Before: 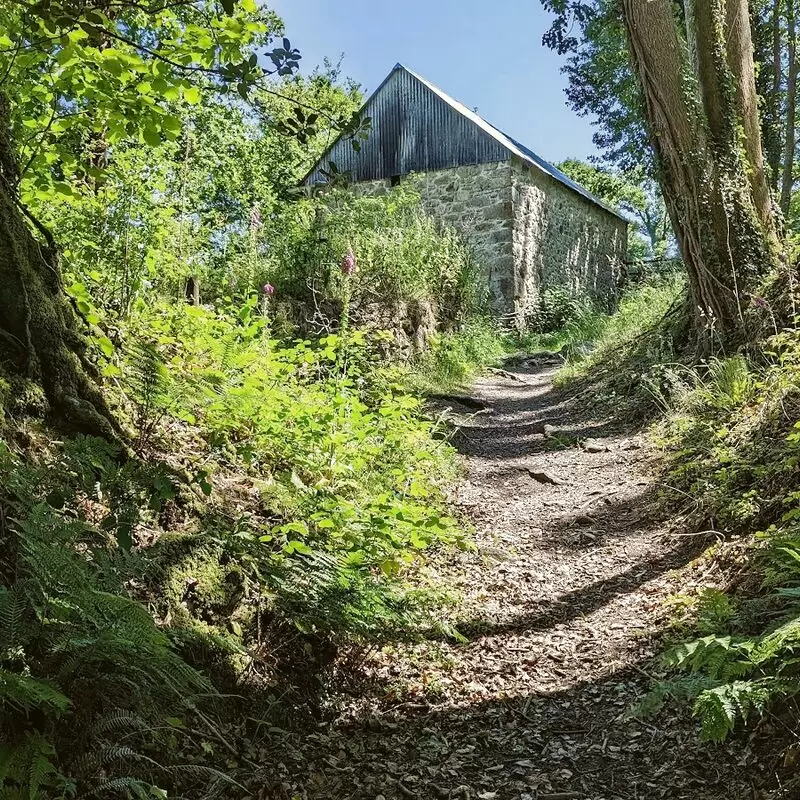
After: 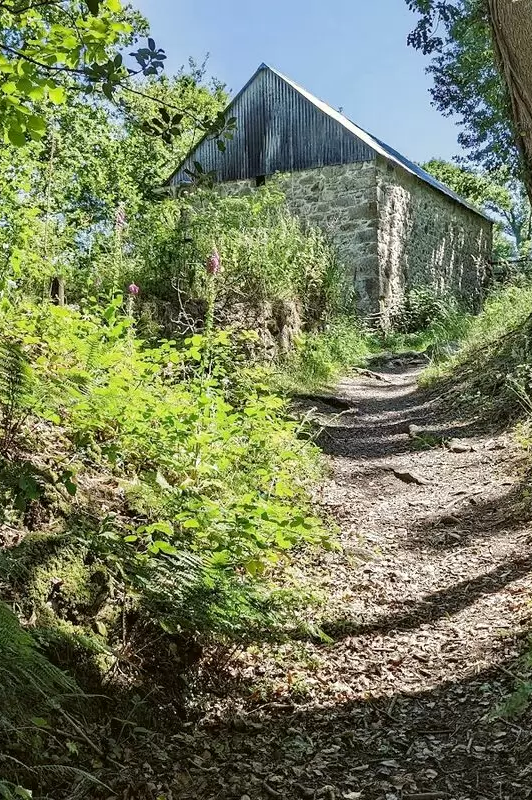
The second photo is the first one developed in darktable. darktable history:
exposure: black level correction 0.001, compensate highlight preservation false
crop: left 16.899%, right 16.556%
